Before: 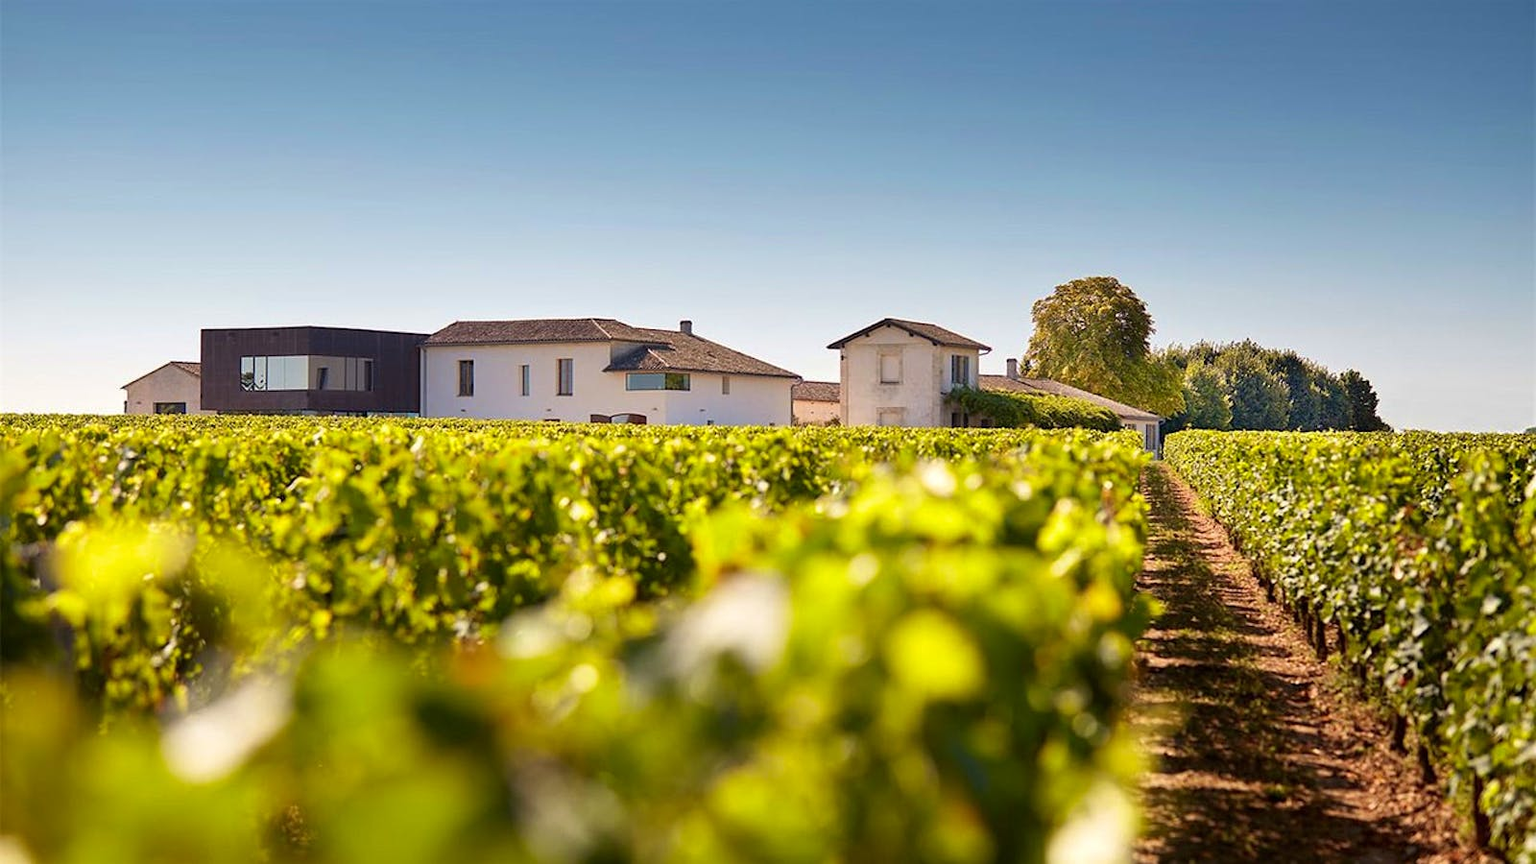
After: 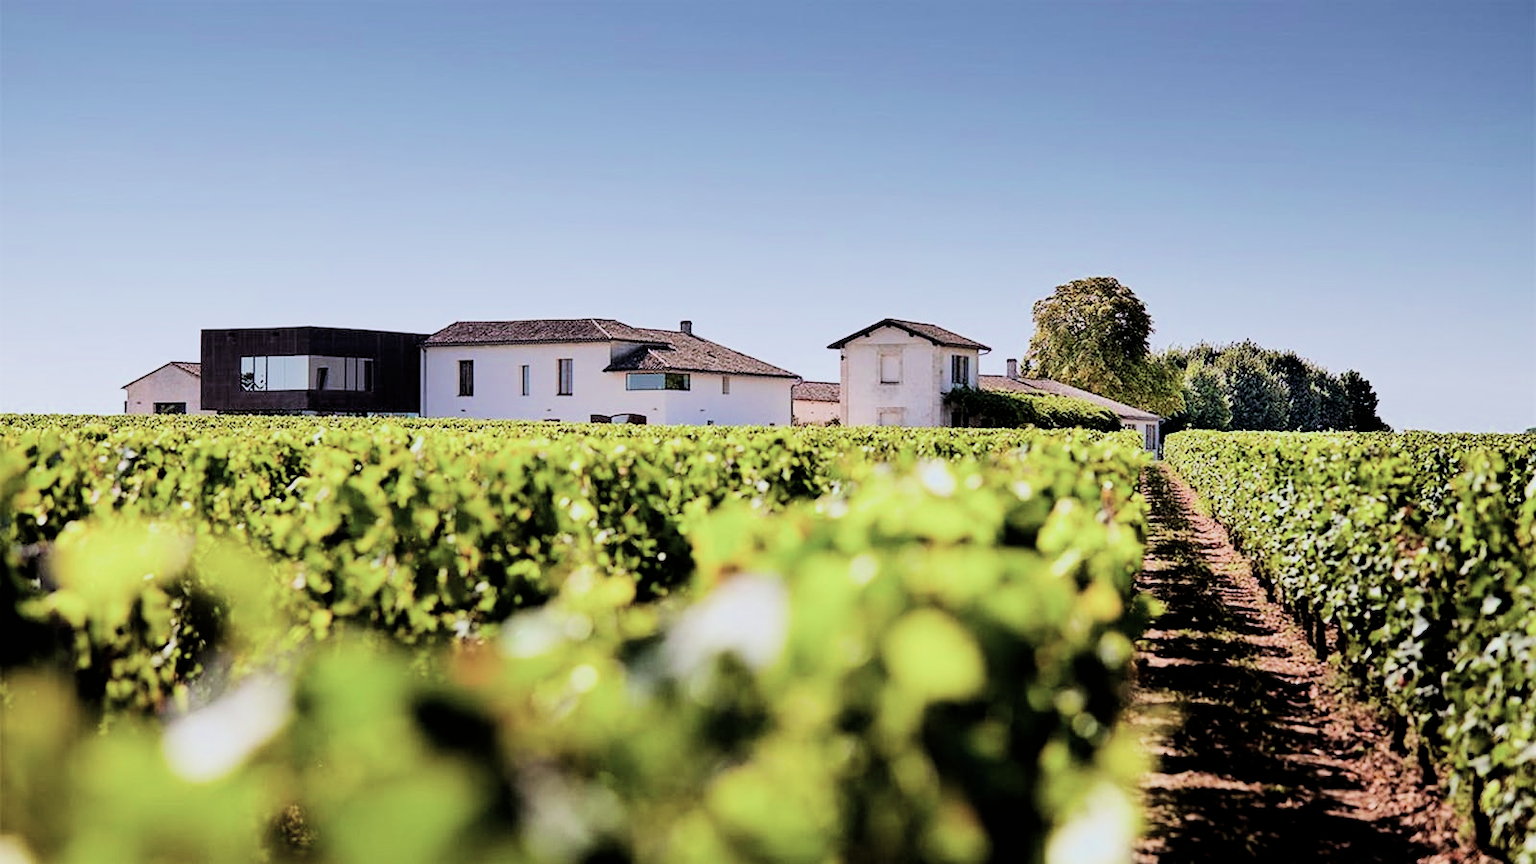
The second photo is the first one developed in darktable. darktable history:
color contrast: blue-yellow contrast 0.7
velvia: strength 15%
tone equalizer: -8 EV -0.75 EV, -7 EV -0.7 EV, -6 EV -0.6 EV, -5 EV -0.4 EV, -3 EV 0.4 EV, -2 EV 0.6 EV, -1 EV 0.7 EV, +0 EV 0.75 EV, edges refinement/feathering 500, mask exposure compensation -1.57 EV, preserve details no
filmic rgb: black relative exposure -4.14 EV, white relative exposure 5.1 EV, hardness 2.11, contrast 1.165
white balance: red 0.948, green 1.02, blue 1.176
